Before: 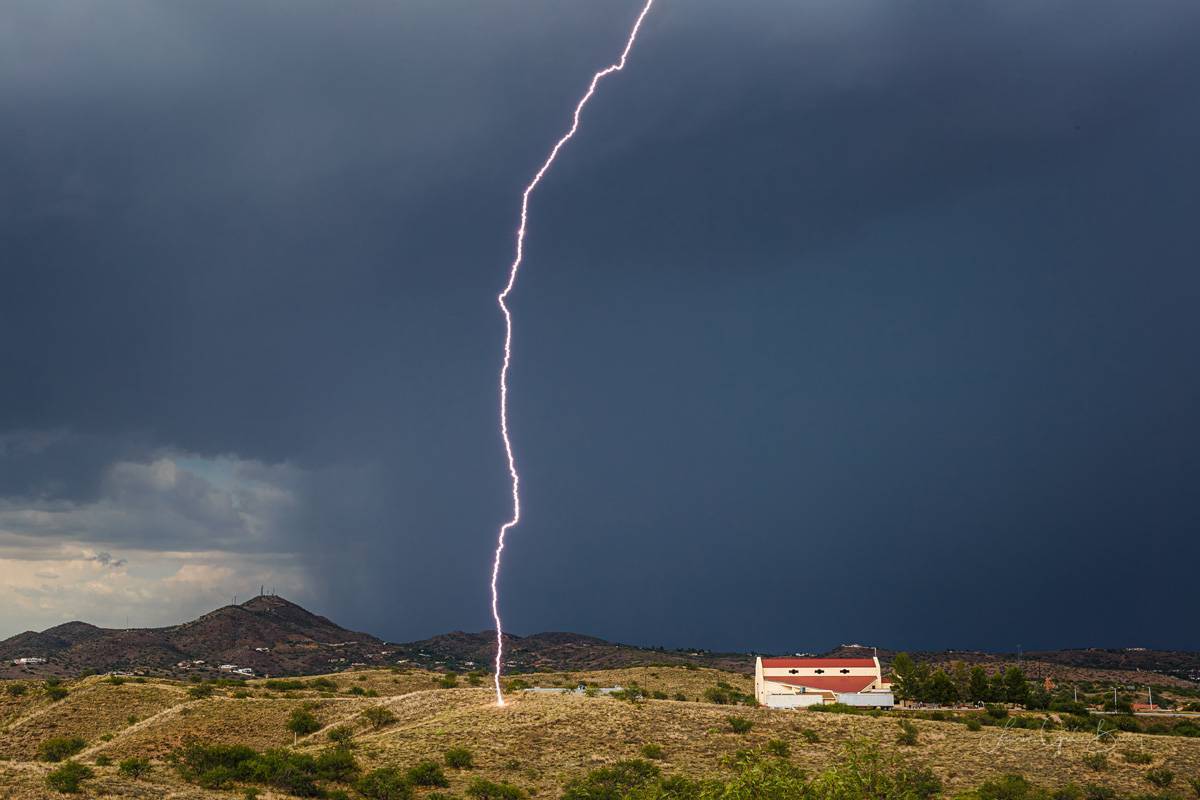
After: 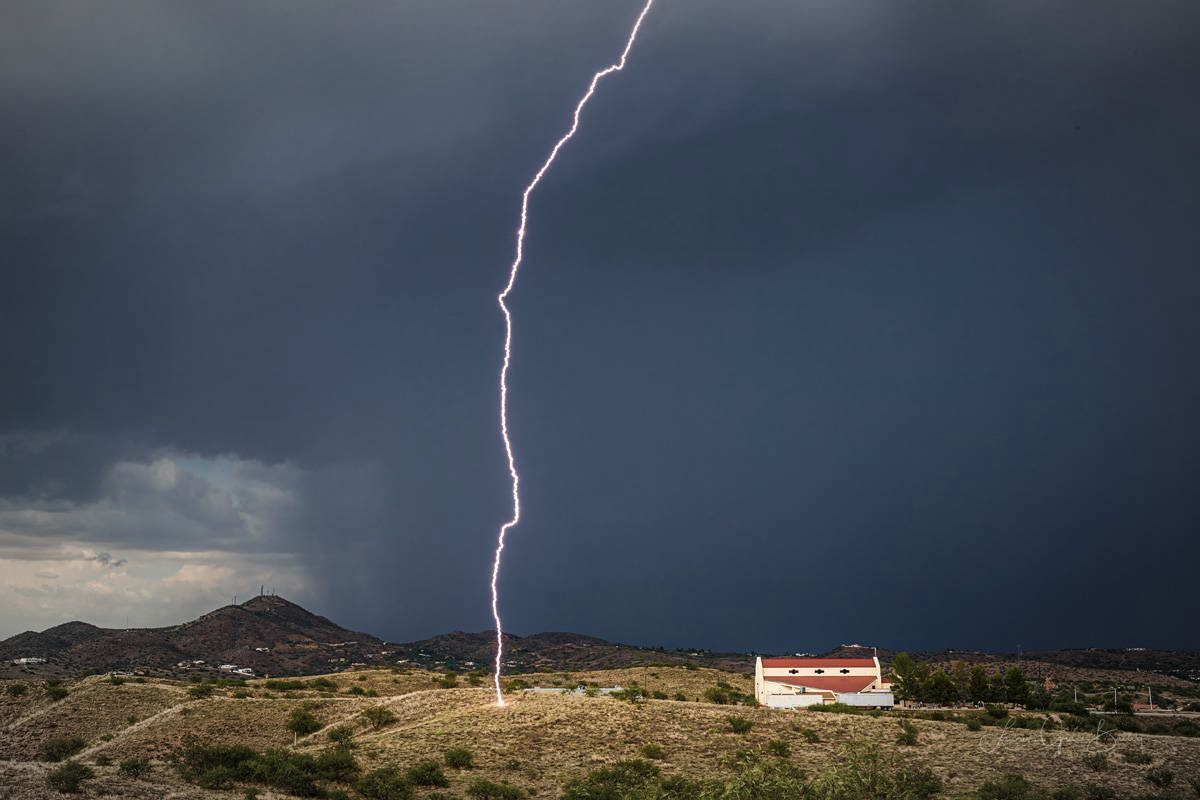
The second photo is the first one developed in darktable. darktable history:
contrast brightness saturation: contrast 0.111, saturation -0.152
vignetting: fall-off radius 60.16%, automatic ratio true
